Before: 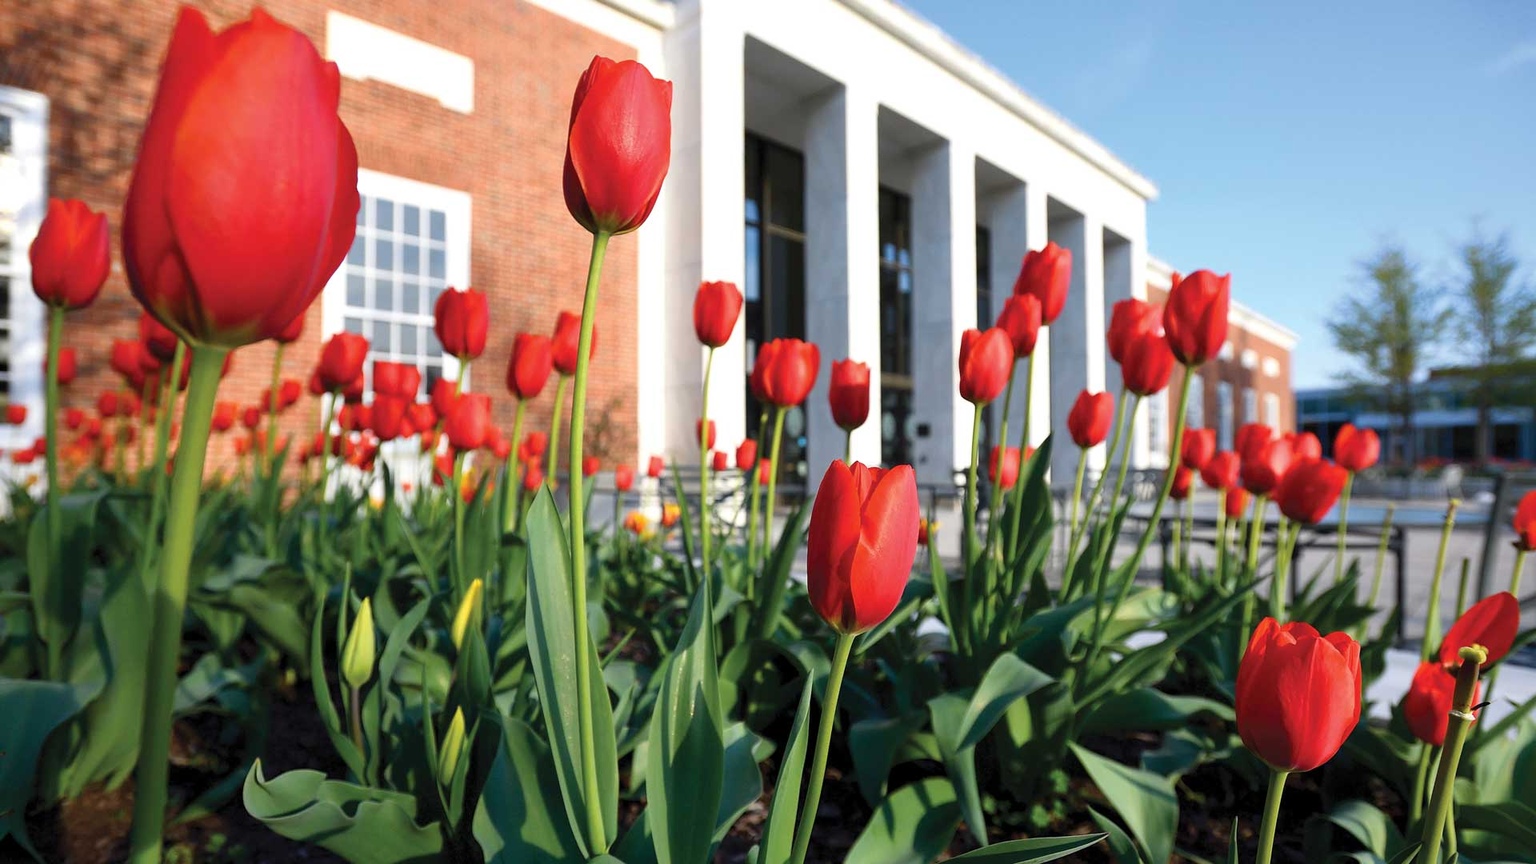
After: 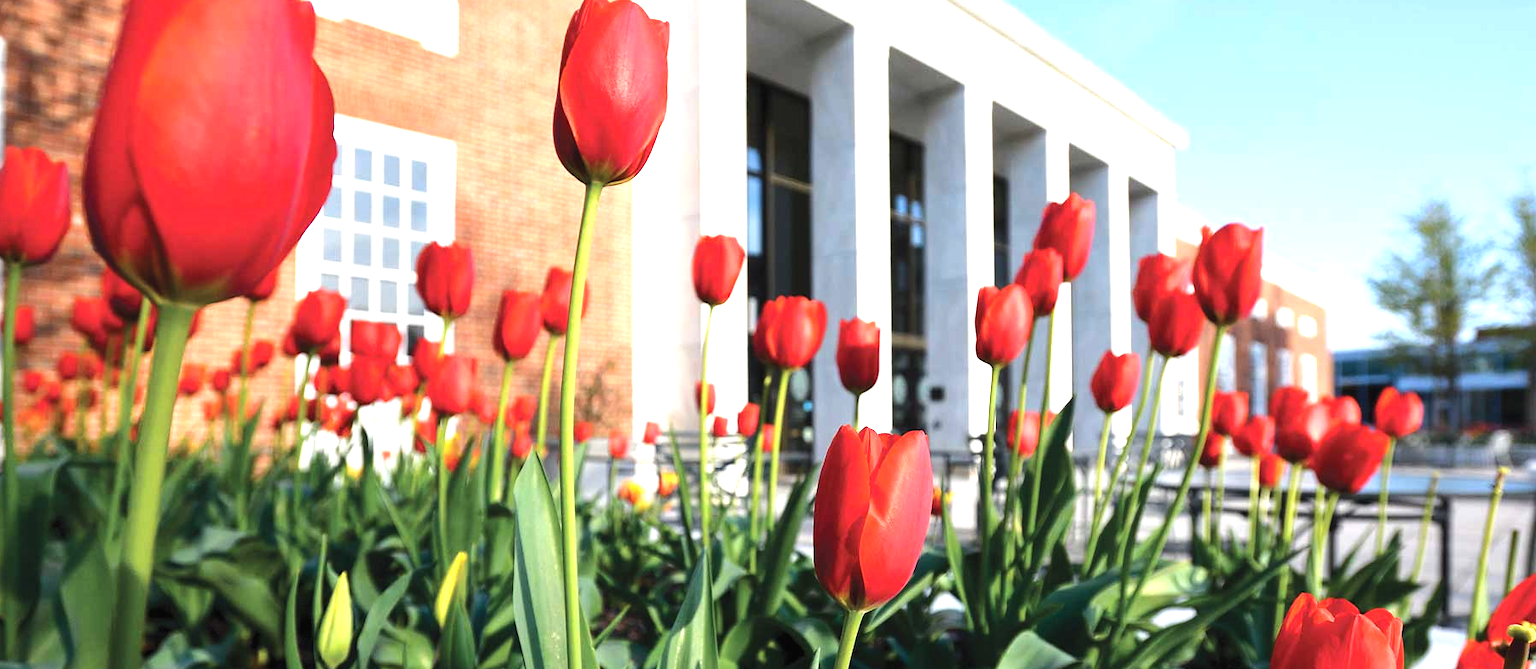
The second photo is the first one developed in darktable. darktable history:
tone equalizer: -8 EV -0.415 EV, -7 EV -0.39 EV, -6 EV -0.328 EV, -5 EV -0.262 EV, -3 EV 0.242 EV, -2 EV 0.325 EV, -1 EV 0.397 EV, +0 EV 0.432 EV, edges refinement/feathering 500, mask exposure compensation -1.57 EV, preserve details no
exposure: black level correction -0.002, exposure 0.53 EV, compensate highlight preservation false
crop: left 2.87%, top 7.11%, right 3.226%, bottom 20.154%
